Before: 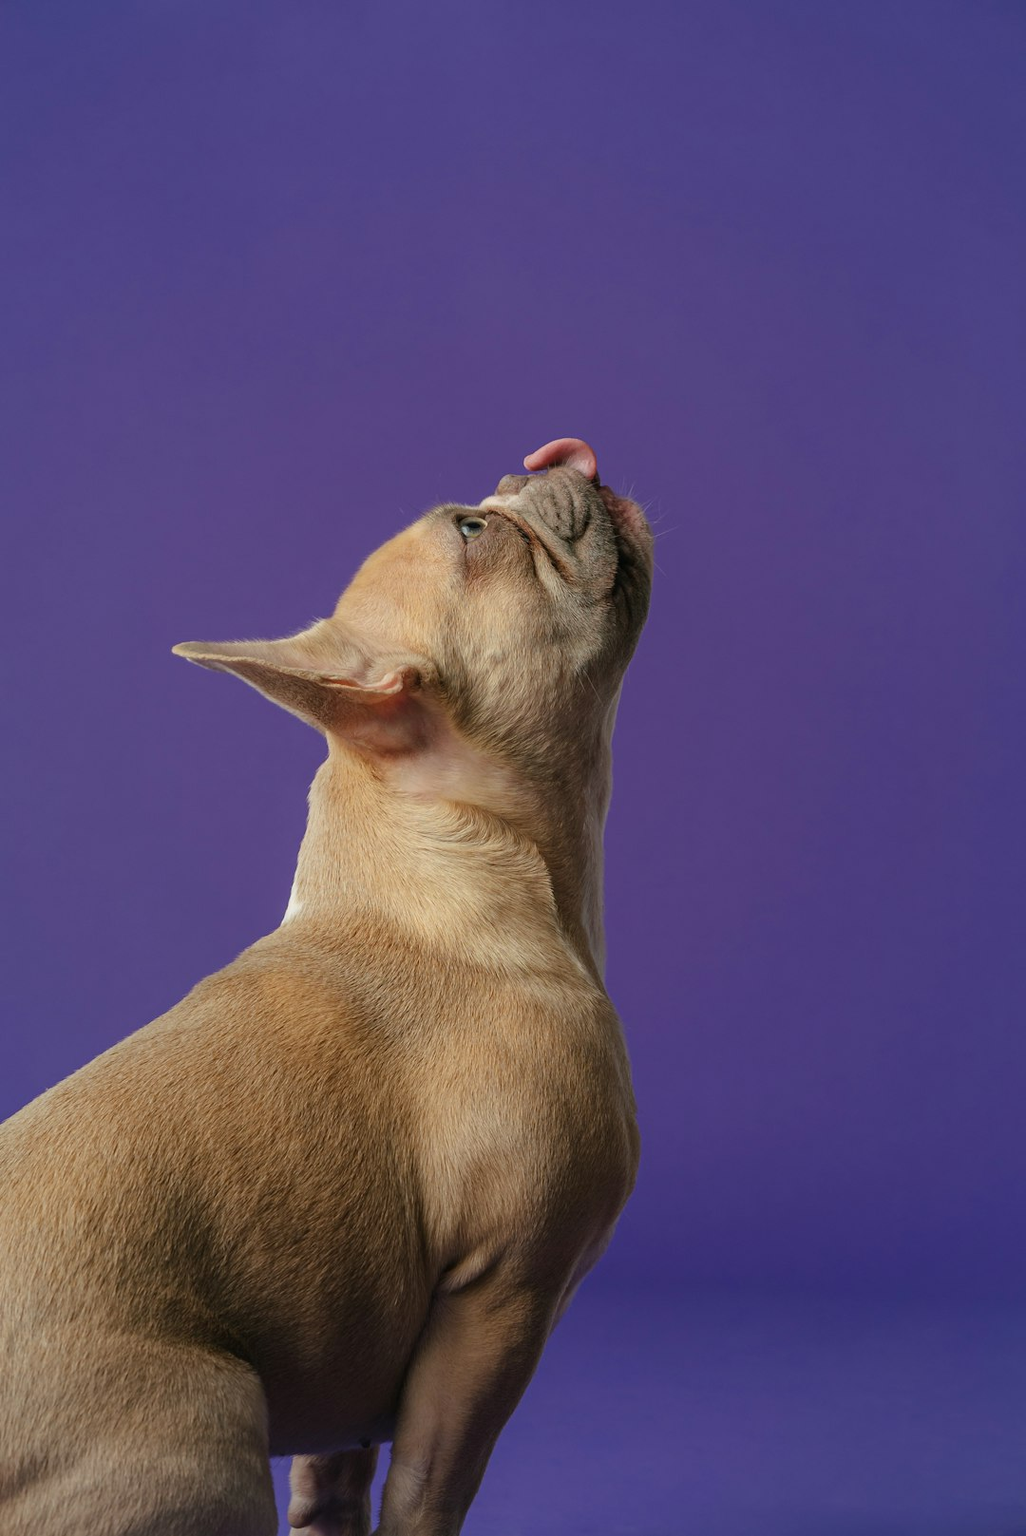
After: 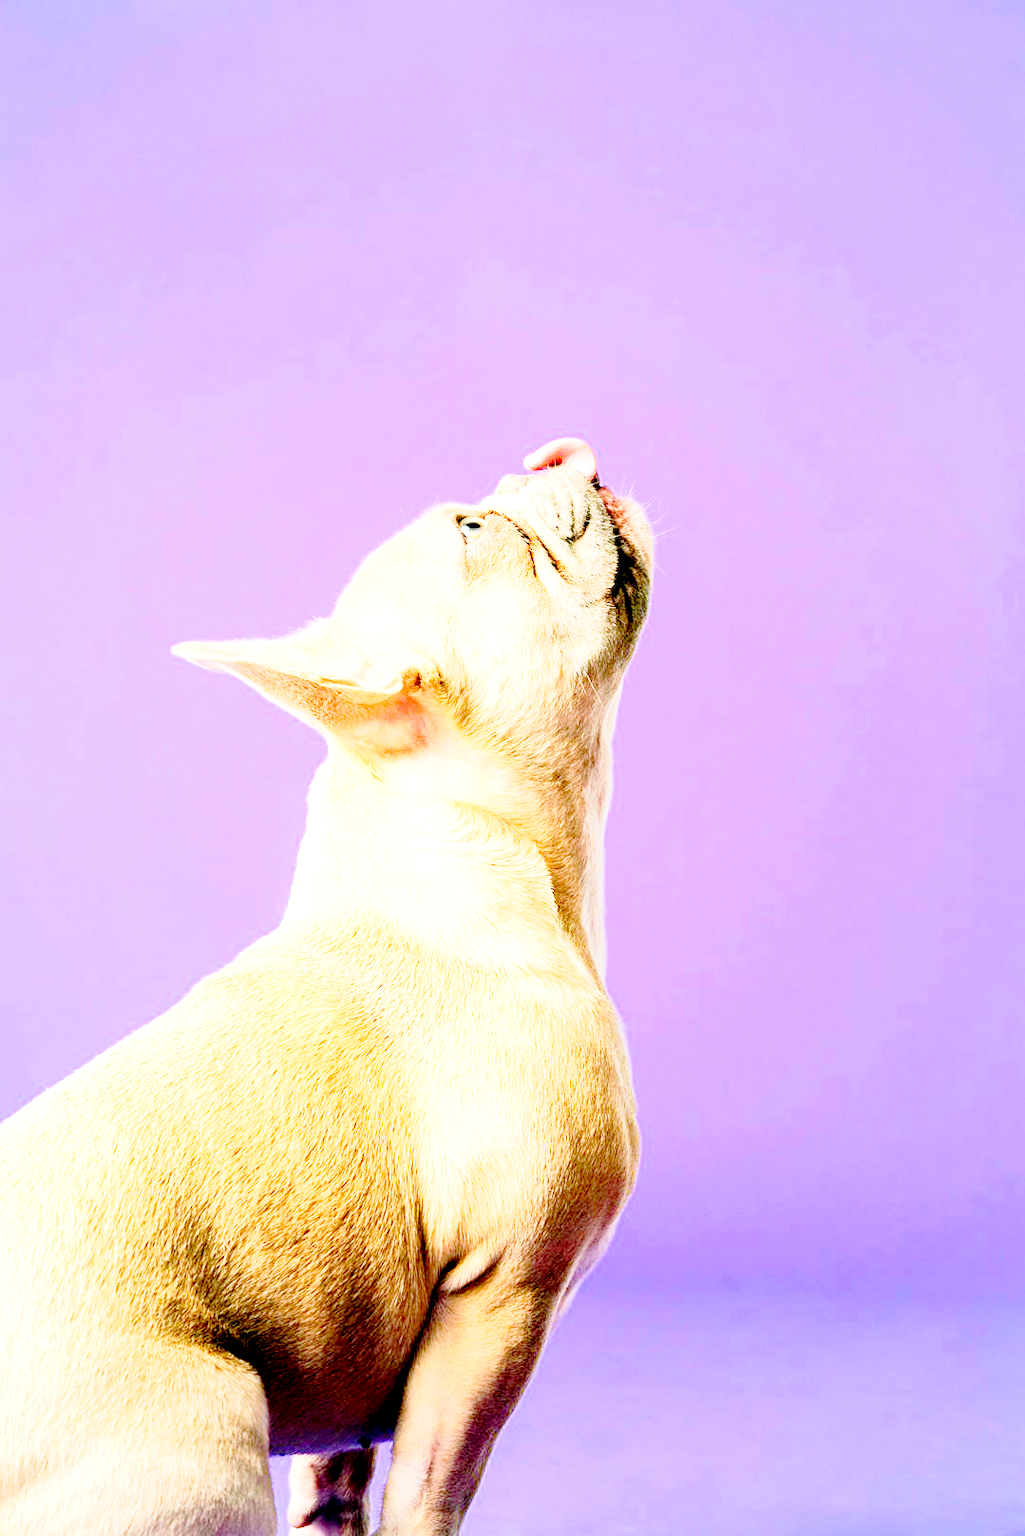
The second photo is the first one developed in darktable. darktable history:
tone equalizer: -8 EV 1.96 EV, -7 EV 2 EV, -6 EV 1.99 EV, -5 EV 1.98 EV, -4 EV 1.97 EV, -3 EV 1.49 EV, -2 EV 0.971 EV, -1 EV 0.512 EV, edges refinement/feathering 500, mask exposure compensation -1.57 EV, preserve details no
exposure: black level correction 0.009, exposure 1.429 EV, compensate exposure bias true, compensate highlight preservation false
base curve: curves: ch0 [(0, 0) (0.028, 0.03) (0.121, 0.232) (0.46, 0.748) (0.859, 0.968) (1, 1)], preserve colors none
